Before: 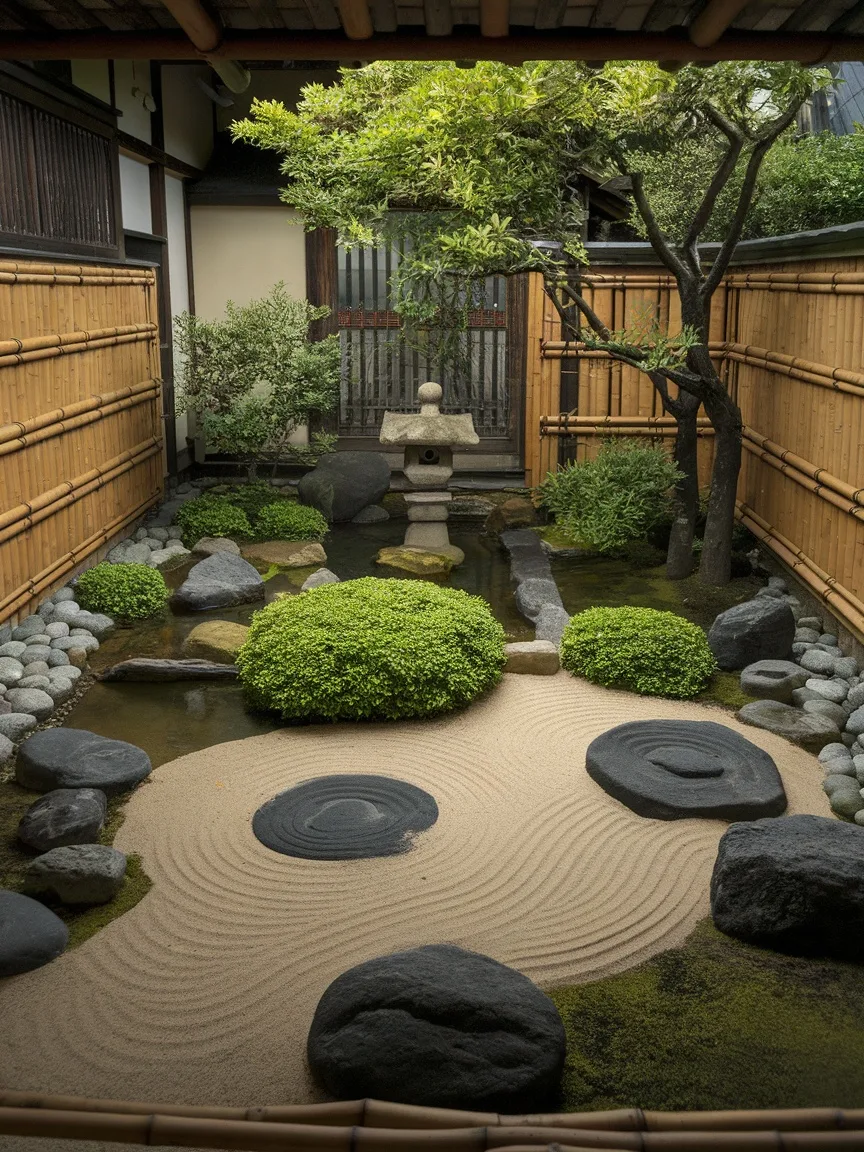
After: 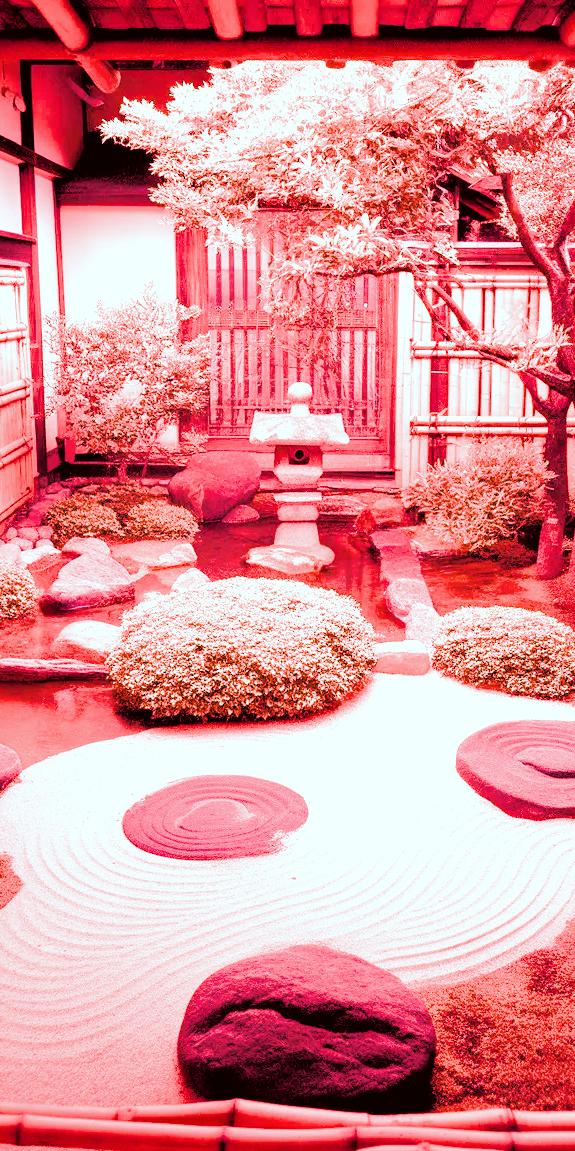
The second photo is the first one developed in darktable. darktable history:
exposure: black level correction 0, exposure 0.95 EV, compensate exposure bias true, compensate highlight preservation false
crop and rotate: left 15.055%, right 18.278%
white balance: red 4.26, blue 1.802
color correction: highlights a* -4.98, highlights b* -3.76, shadows a* 3.83, shadows b* 4.08
filmic rgb: black relative exposure -5 EV, hardness 2.88, contrast 1.3, highlights saturation mix -30%
color balance rgb: shadows lift › hue 87.51°, highlights gain › chroma 1.35%, highlights gain › hue 55.1°, global offset › chroma 0.13%, global offset › hue 253.66°, perceptual saturation grading › global saturation 16.38%
